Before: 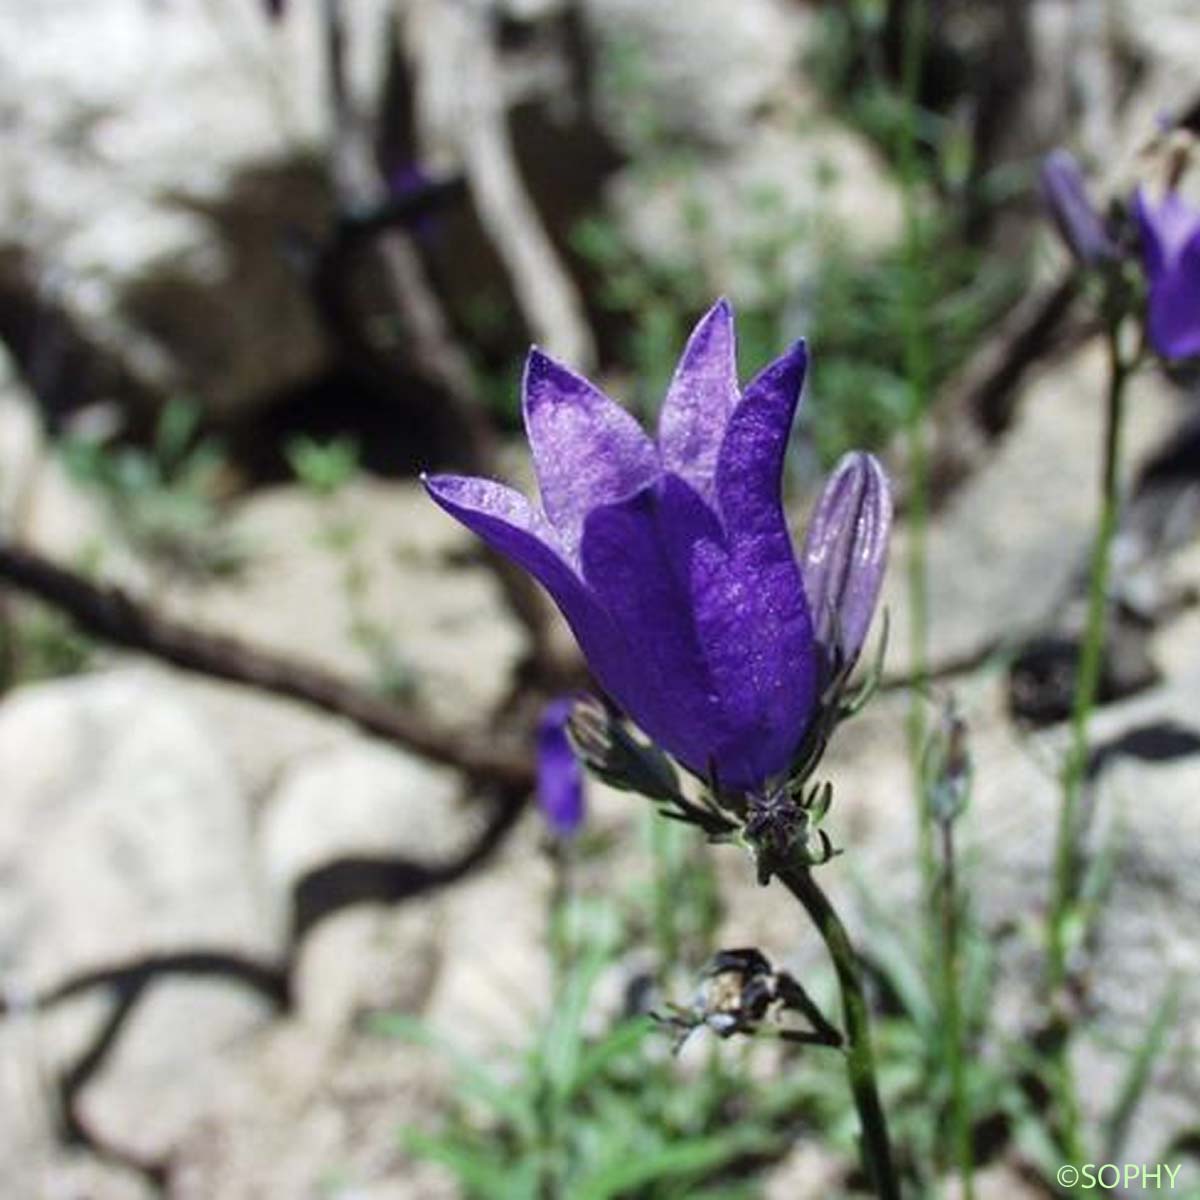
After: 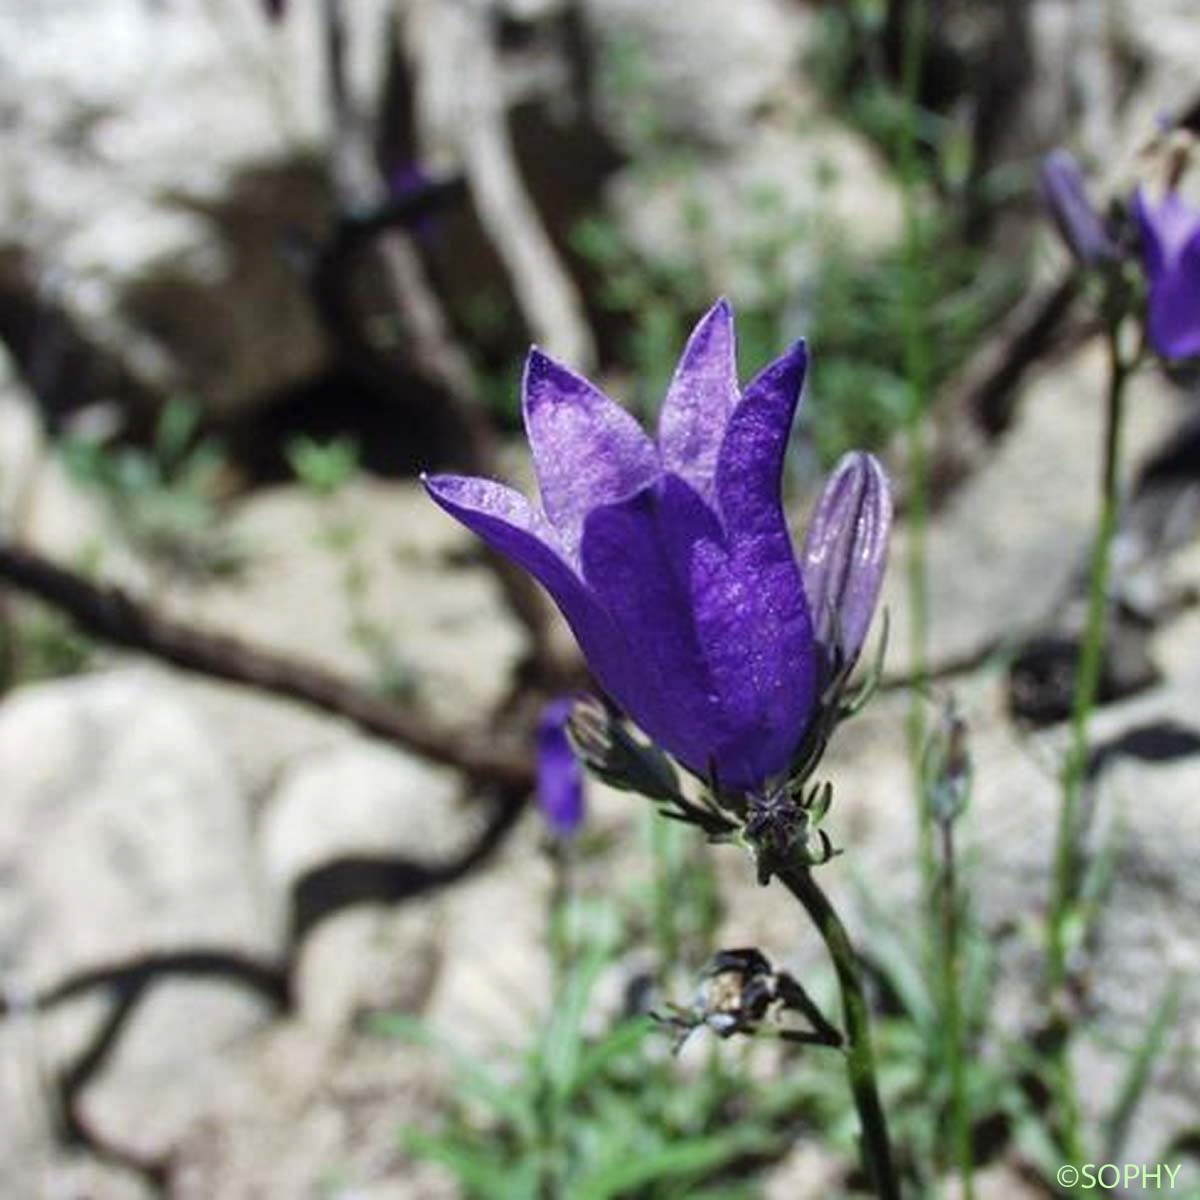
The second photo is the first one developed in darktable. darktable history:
shadows and highlights: shadows 48.87, highlights -41.86, soften with gaussian
